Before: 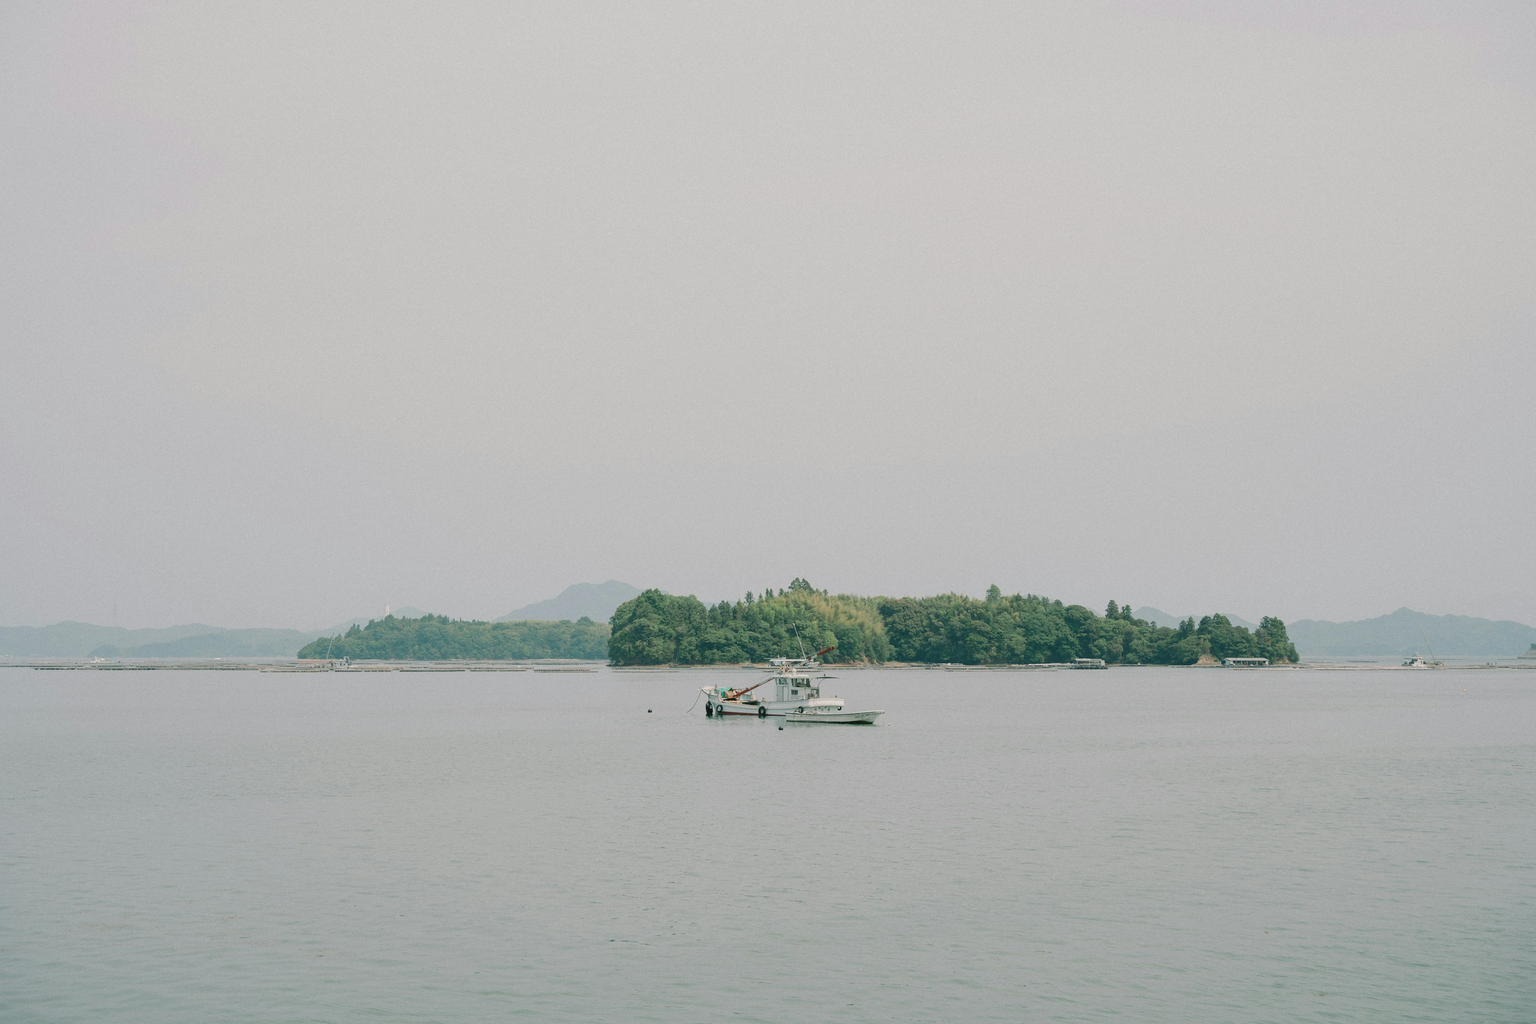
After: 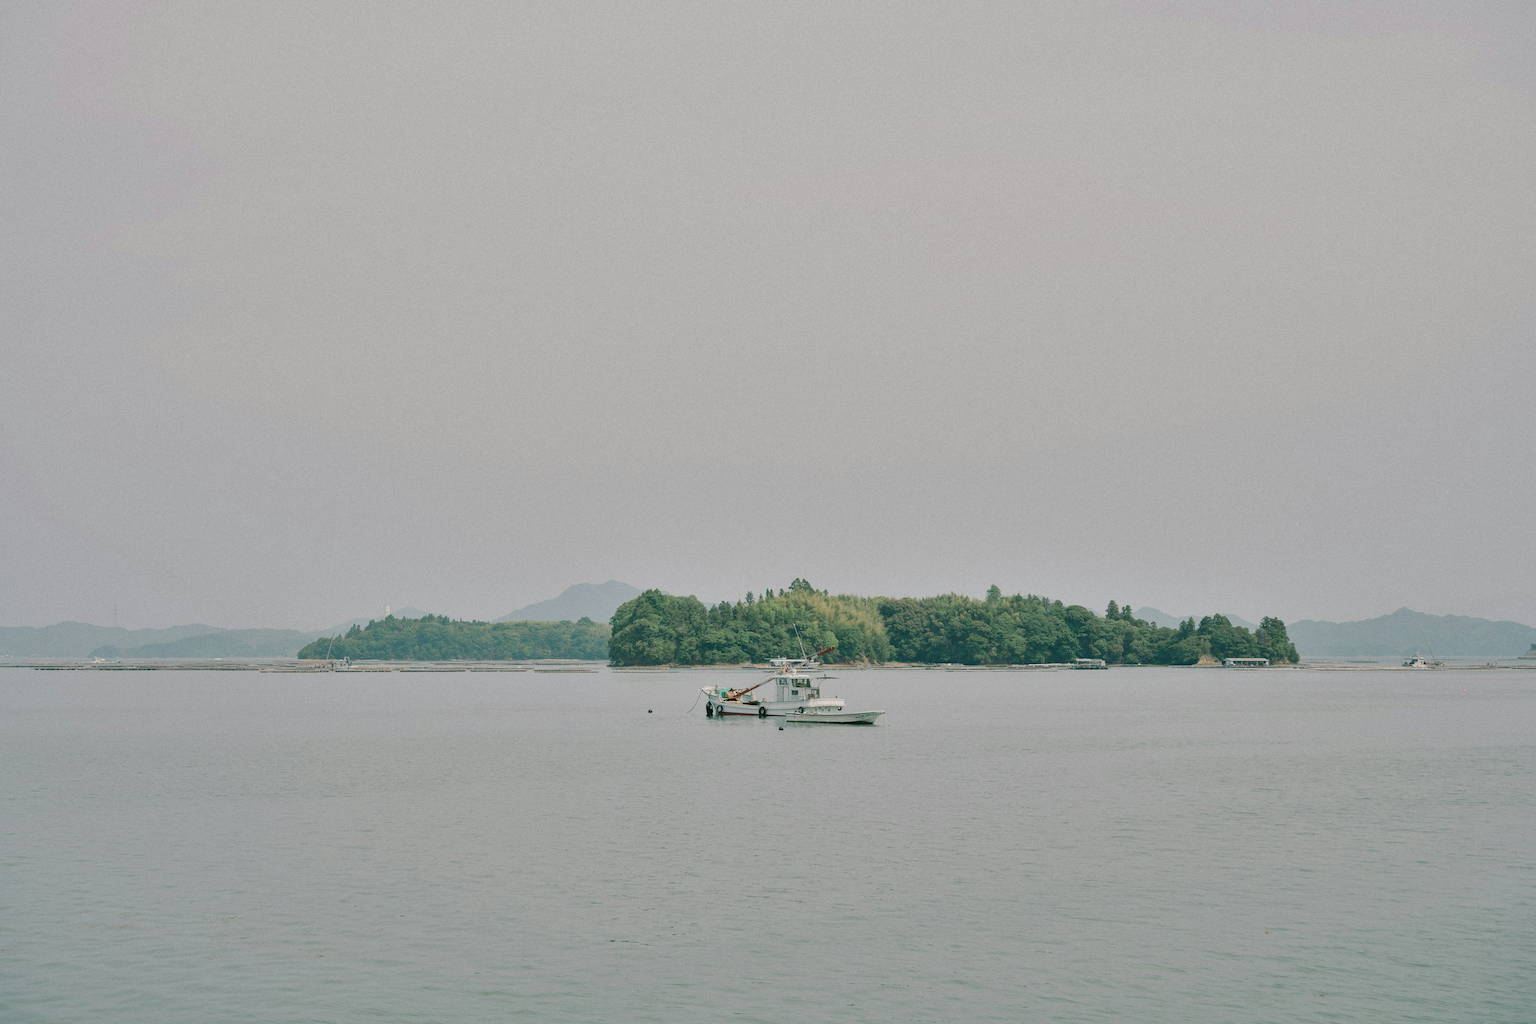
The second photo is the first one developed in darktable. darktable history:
shadows and highlights: shadows 58.92, soften with gaussian
